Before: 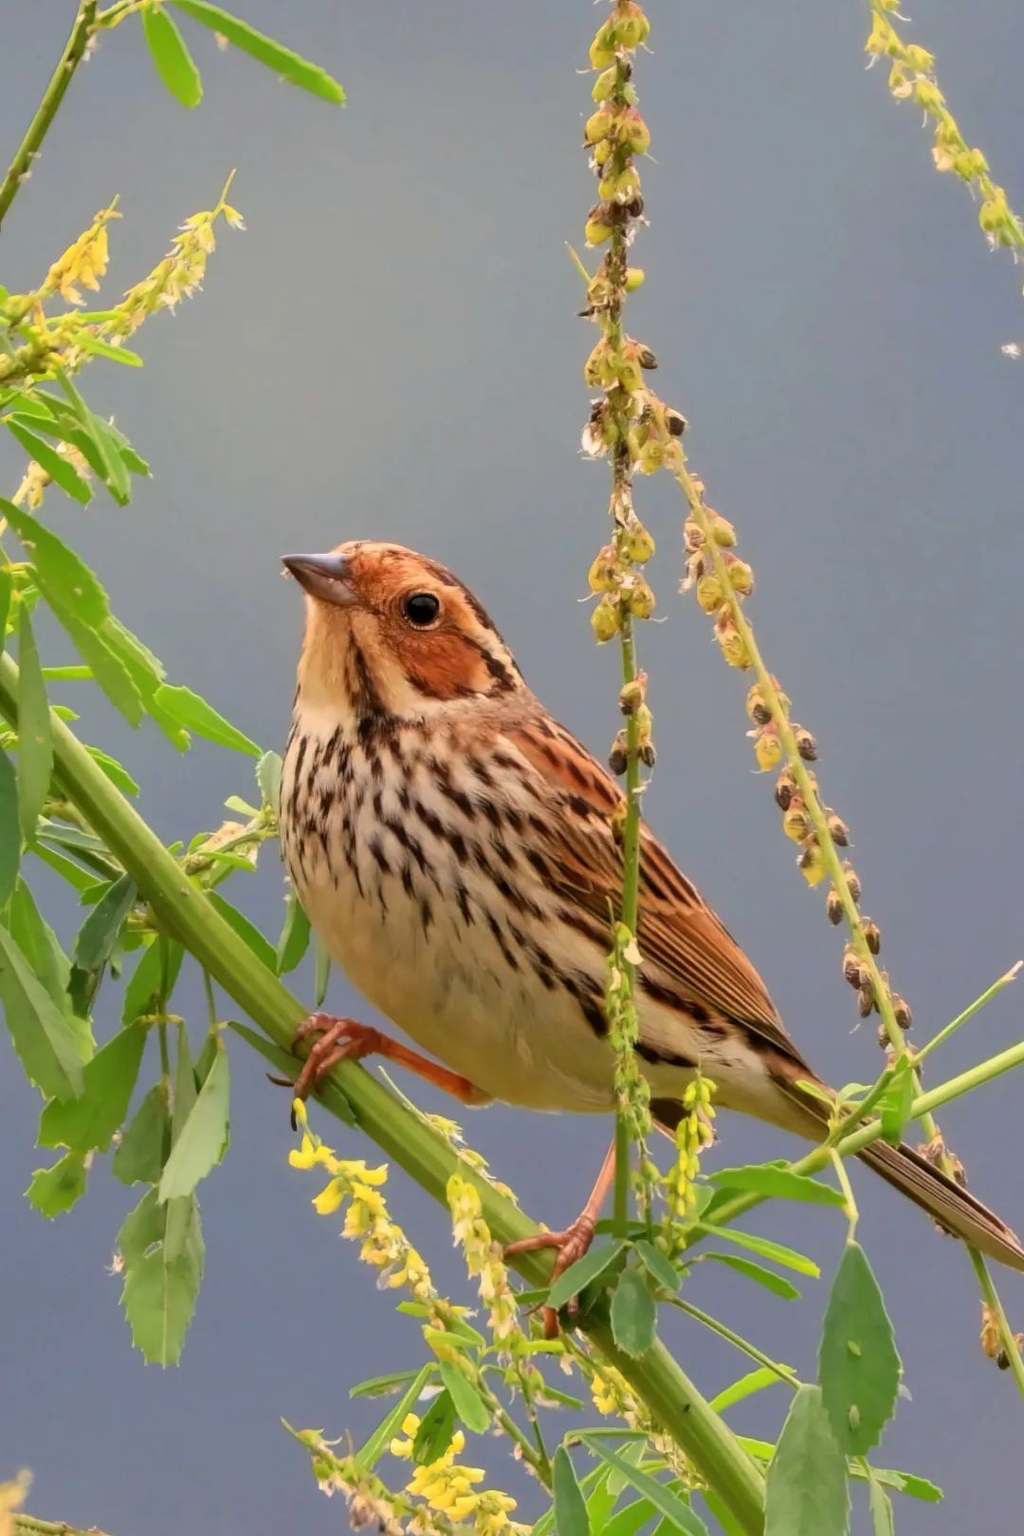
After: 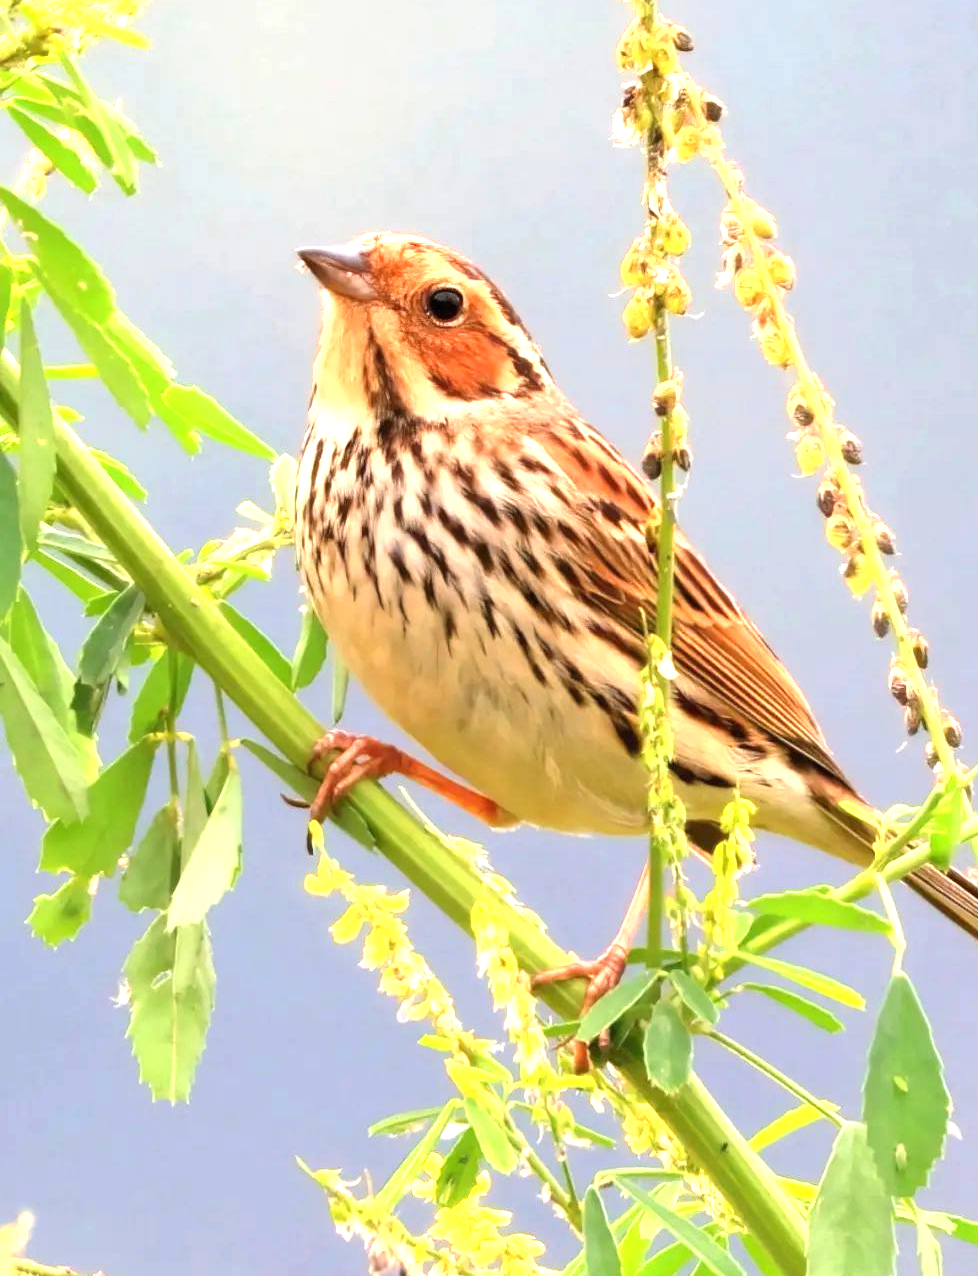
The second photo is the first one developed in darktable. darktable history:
exposure: black level correction 0, exposure 1.45 EV, compensate exposure bias true, compensate highlight preservation false
crop: top 20.916%, right 9.437%, bottom 0.316%
